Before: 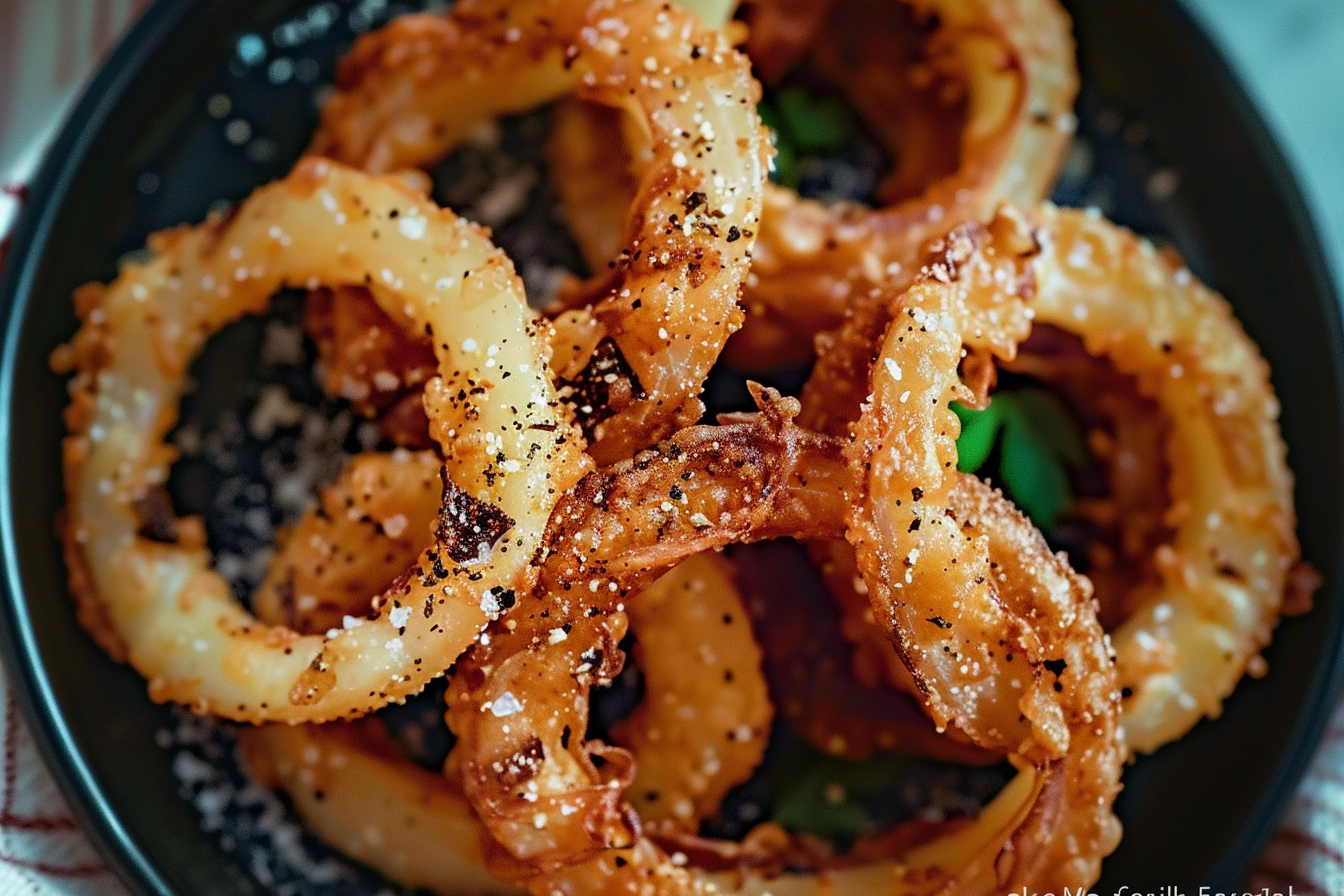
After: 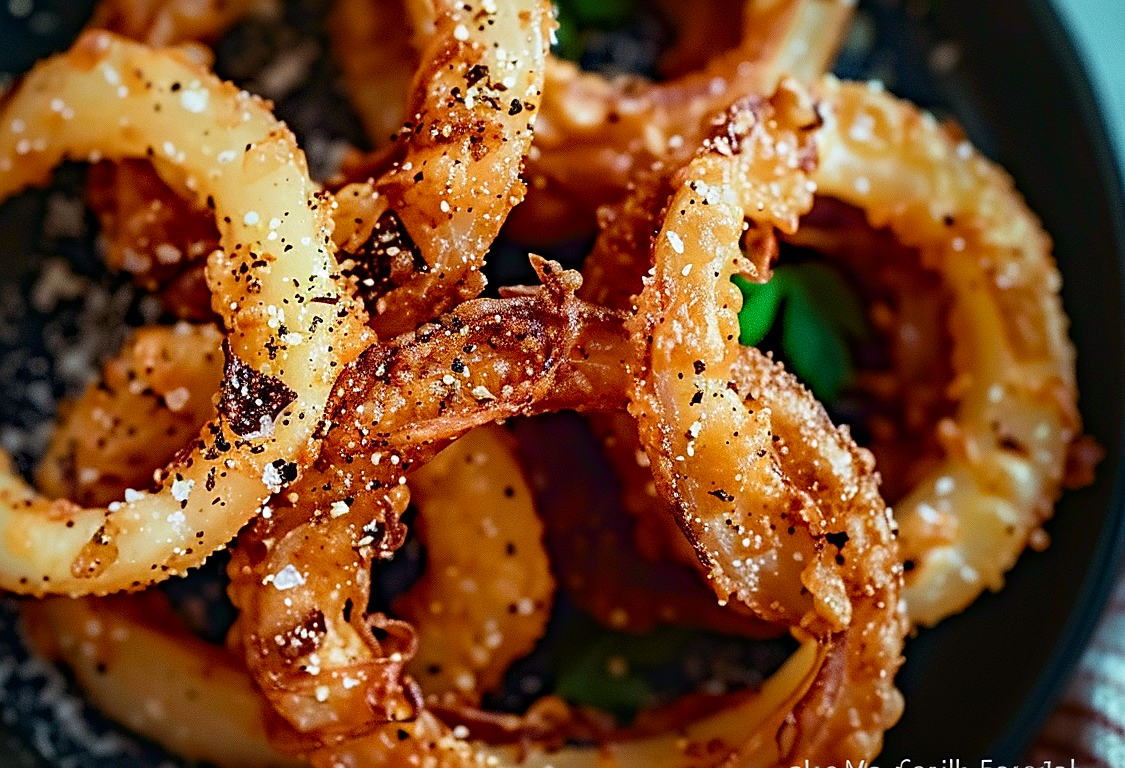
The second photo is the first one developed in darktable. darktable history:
sharpen: amount 0.498
crop: left 16.294%, top 14.221%
contrast brightness saturation: contrast 0.151, brightness -0.005, saturation 0.1
